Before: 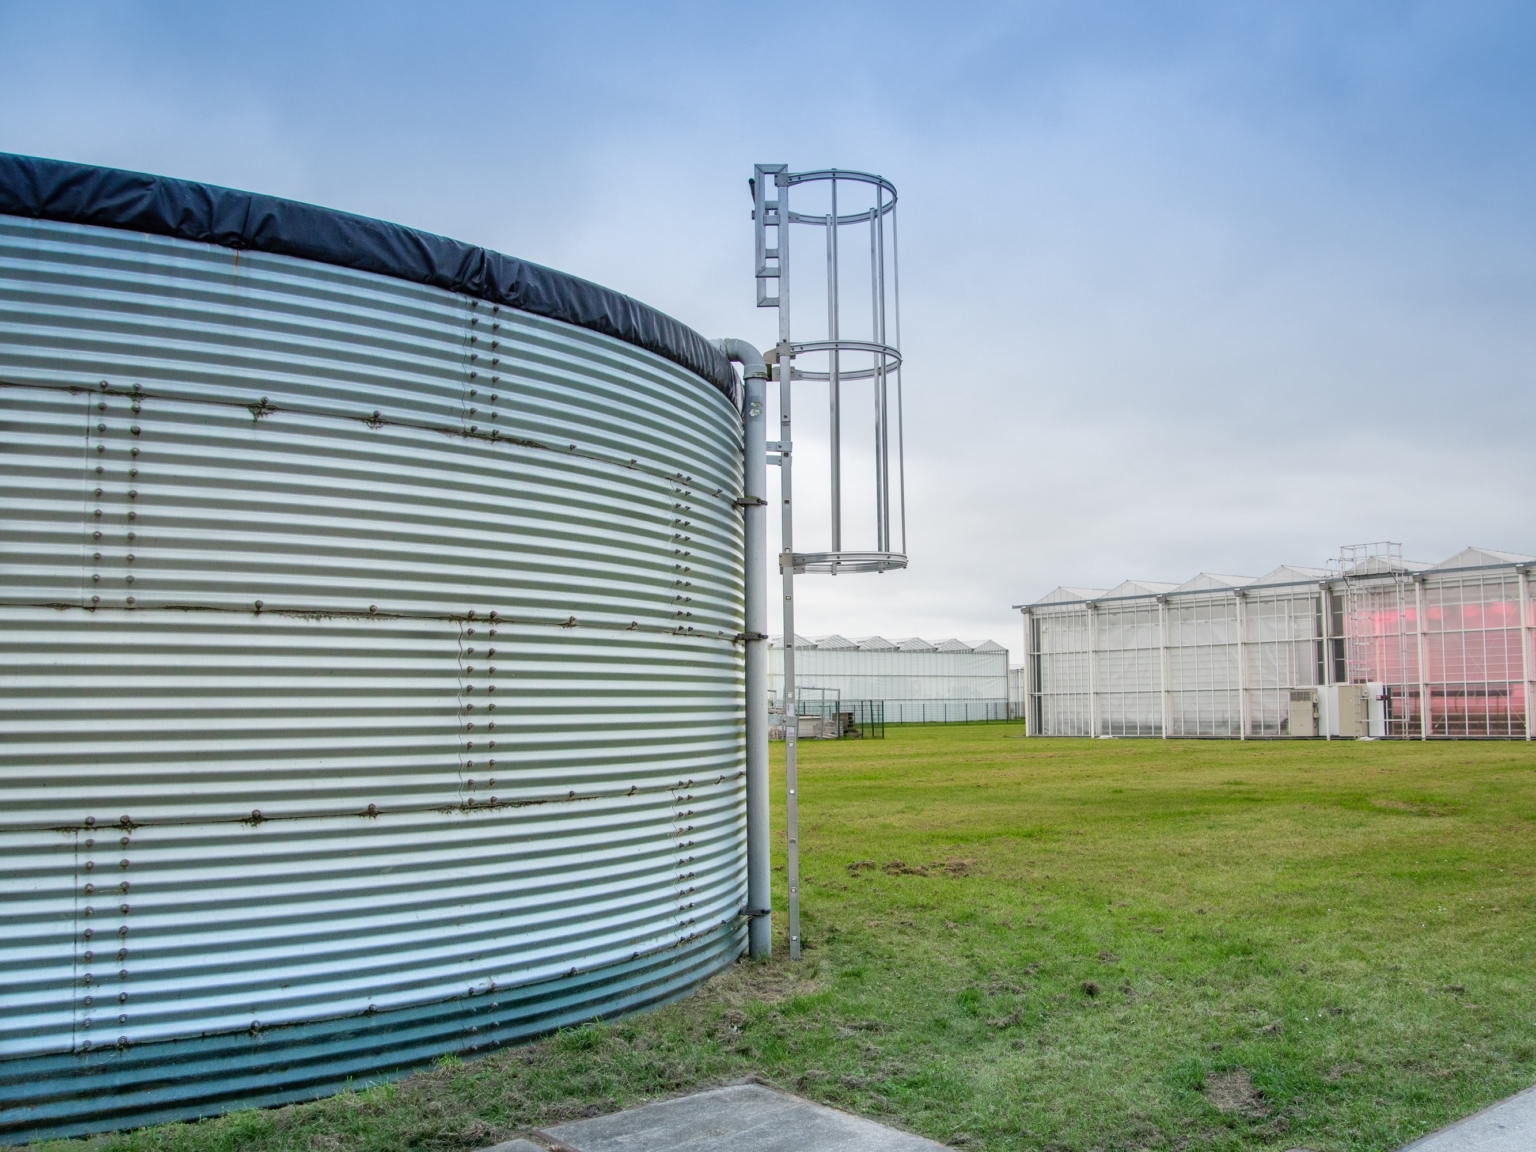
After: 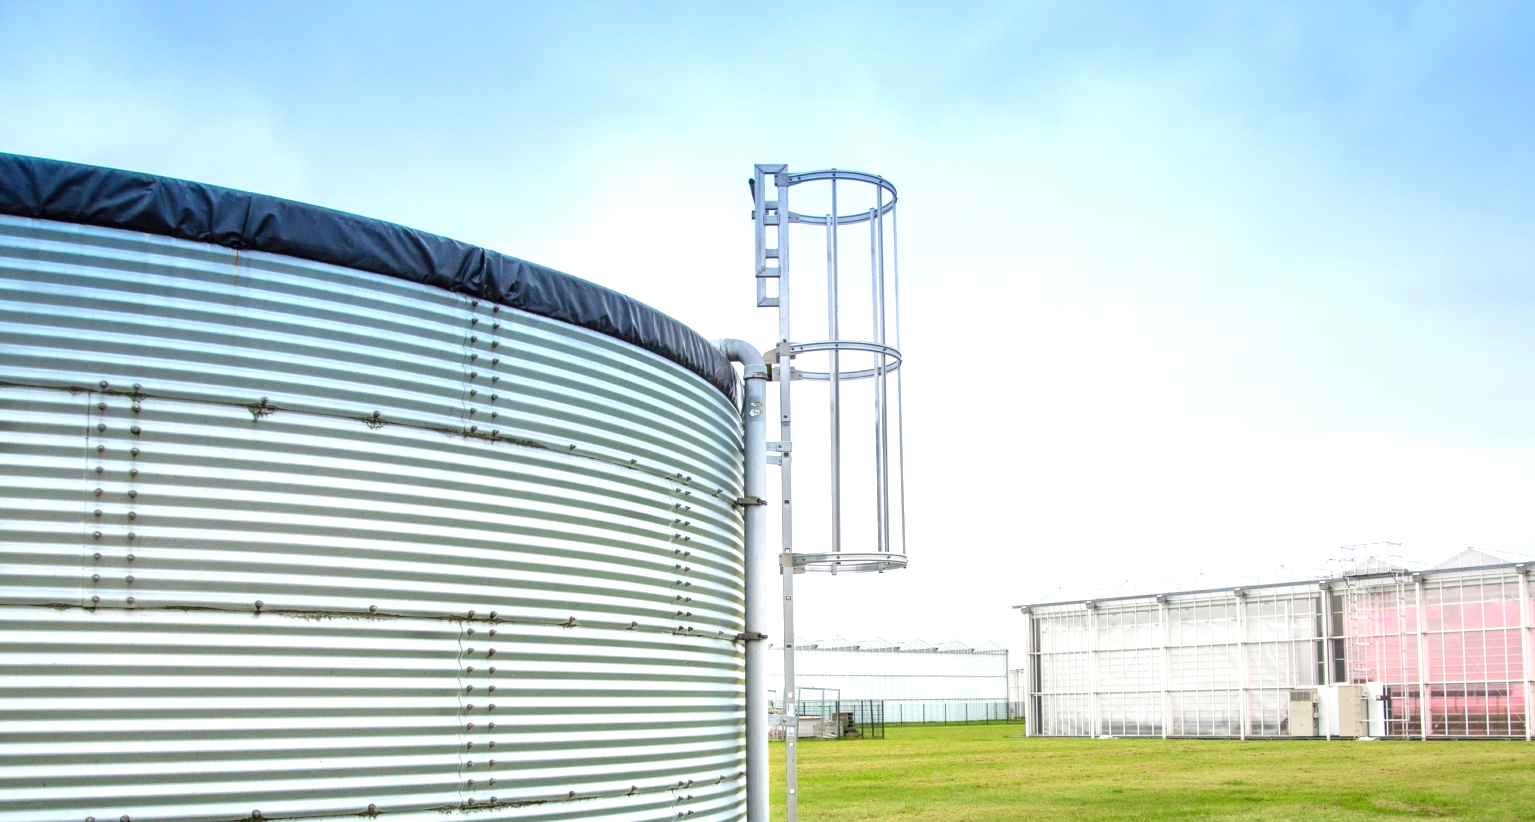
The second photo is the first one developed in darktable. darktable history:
exposure: black level correction 0, exposure 0.9 EV, compensate highlight preservation false
crop: bottom 28.576%
